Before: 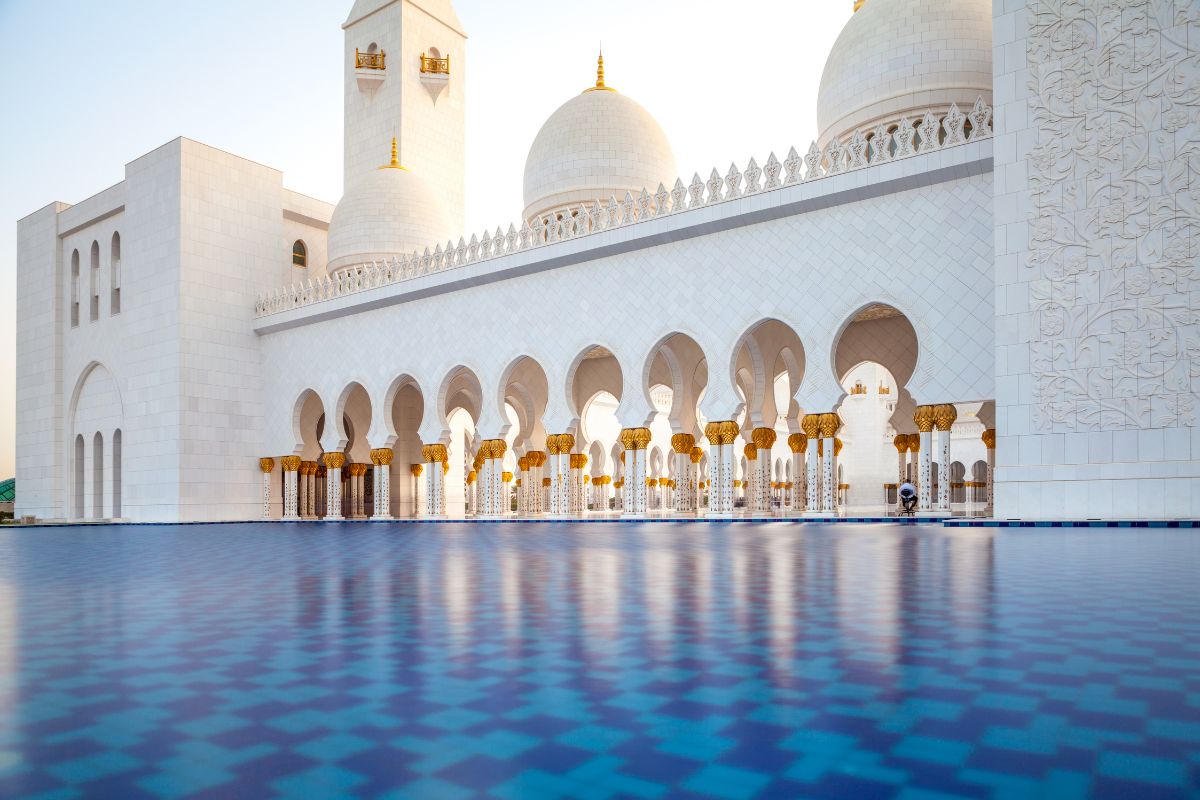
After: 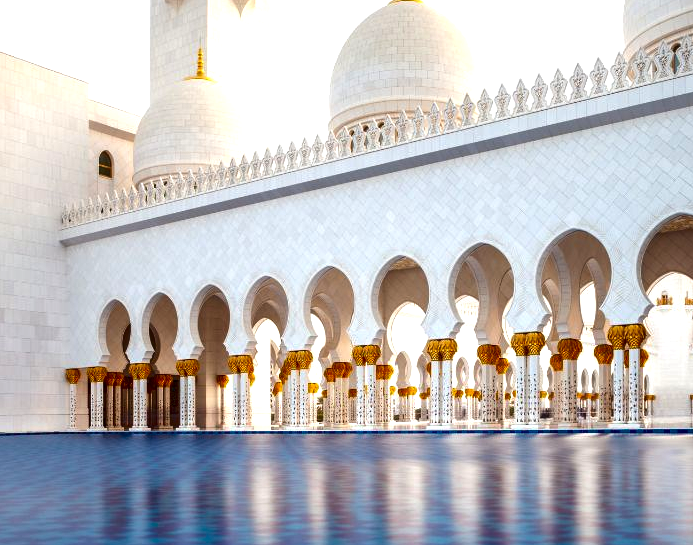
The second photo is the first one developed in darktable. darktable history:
crop: left 16.202%, top 11.208%, right 26.045%, bottom 20.557%
contrast brightness saturation: brightness -0.25, saturation 0.2
tone equalizer: -8 EV -0.417 EV, -7 EV -0.389 EV, -6 EV -0.333 EV, -5 EV -0.222 EV, -3 EV 0.222 EV, -2 EV 0.333 EV, -1 EV 0.389 EV, +0 EV 0.417 EV, edges refinement/feathering 500, mask exposure compensation -1.57 EV, preserve details no
